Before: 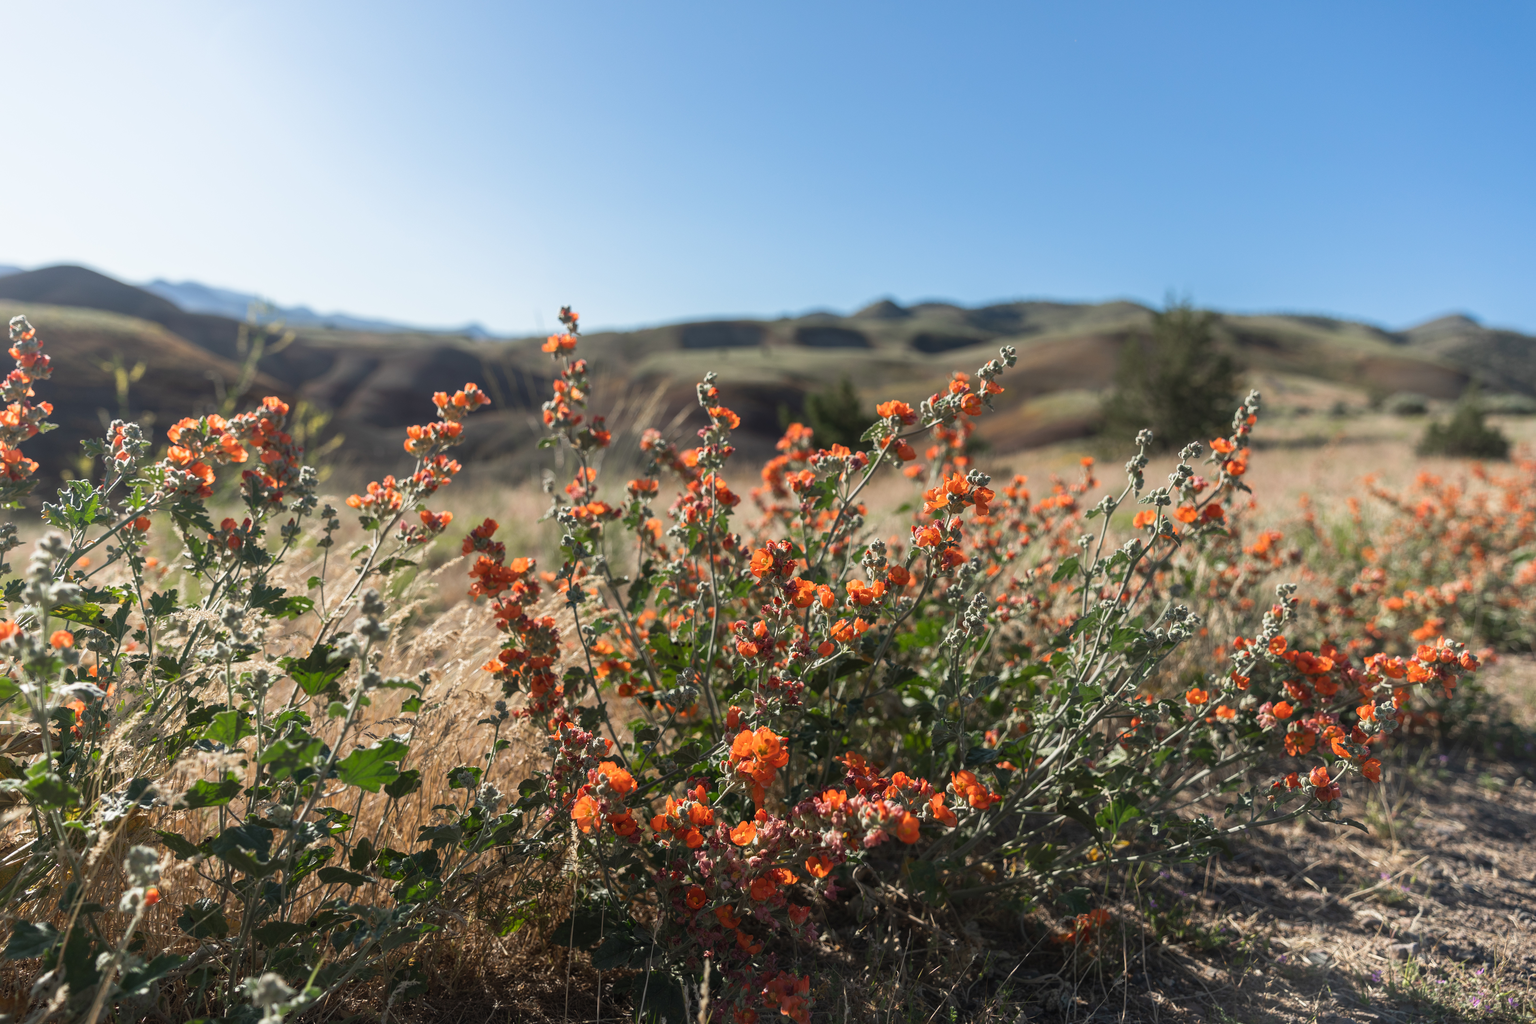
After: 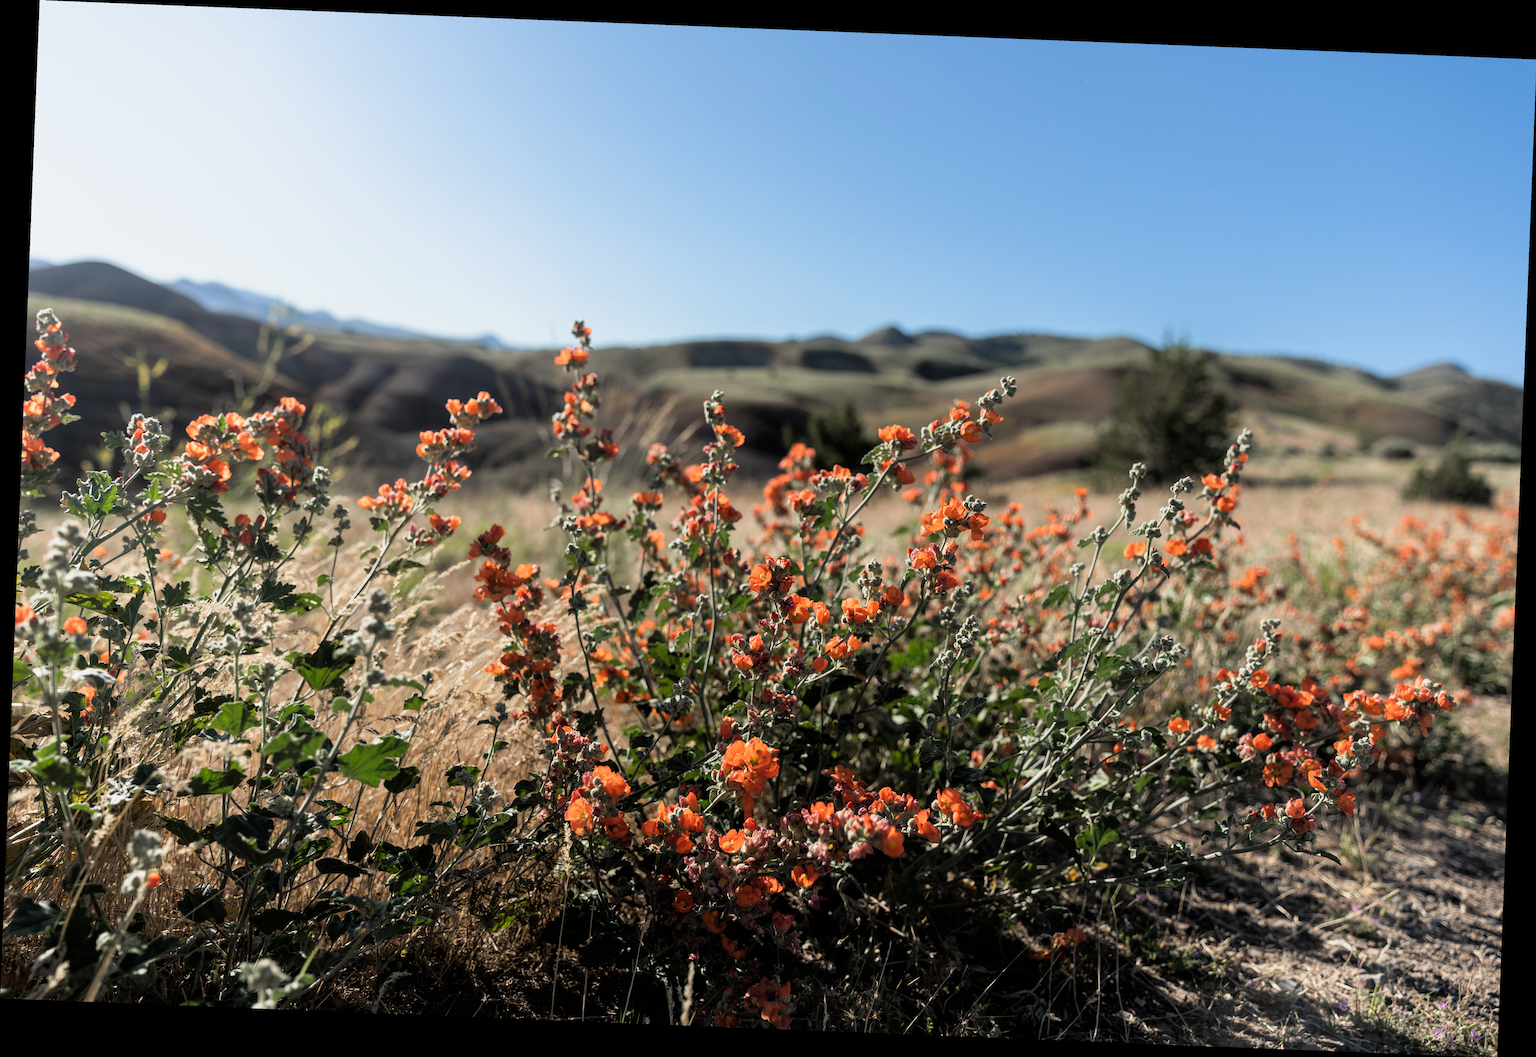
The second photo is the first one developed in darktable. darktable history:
rotate and perspective: rotation 2.27°, automatic cropping off
filmic rgb: black relative exposure -4.91 EV, white relative exposure 2.84 EV, hardness 3.7
